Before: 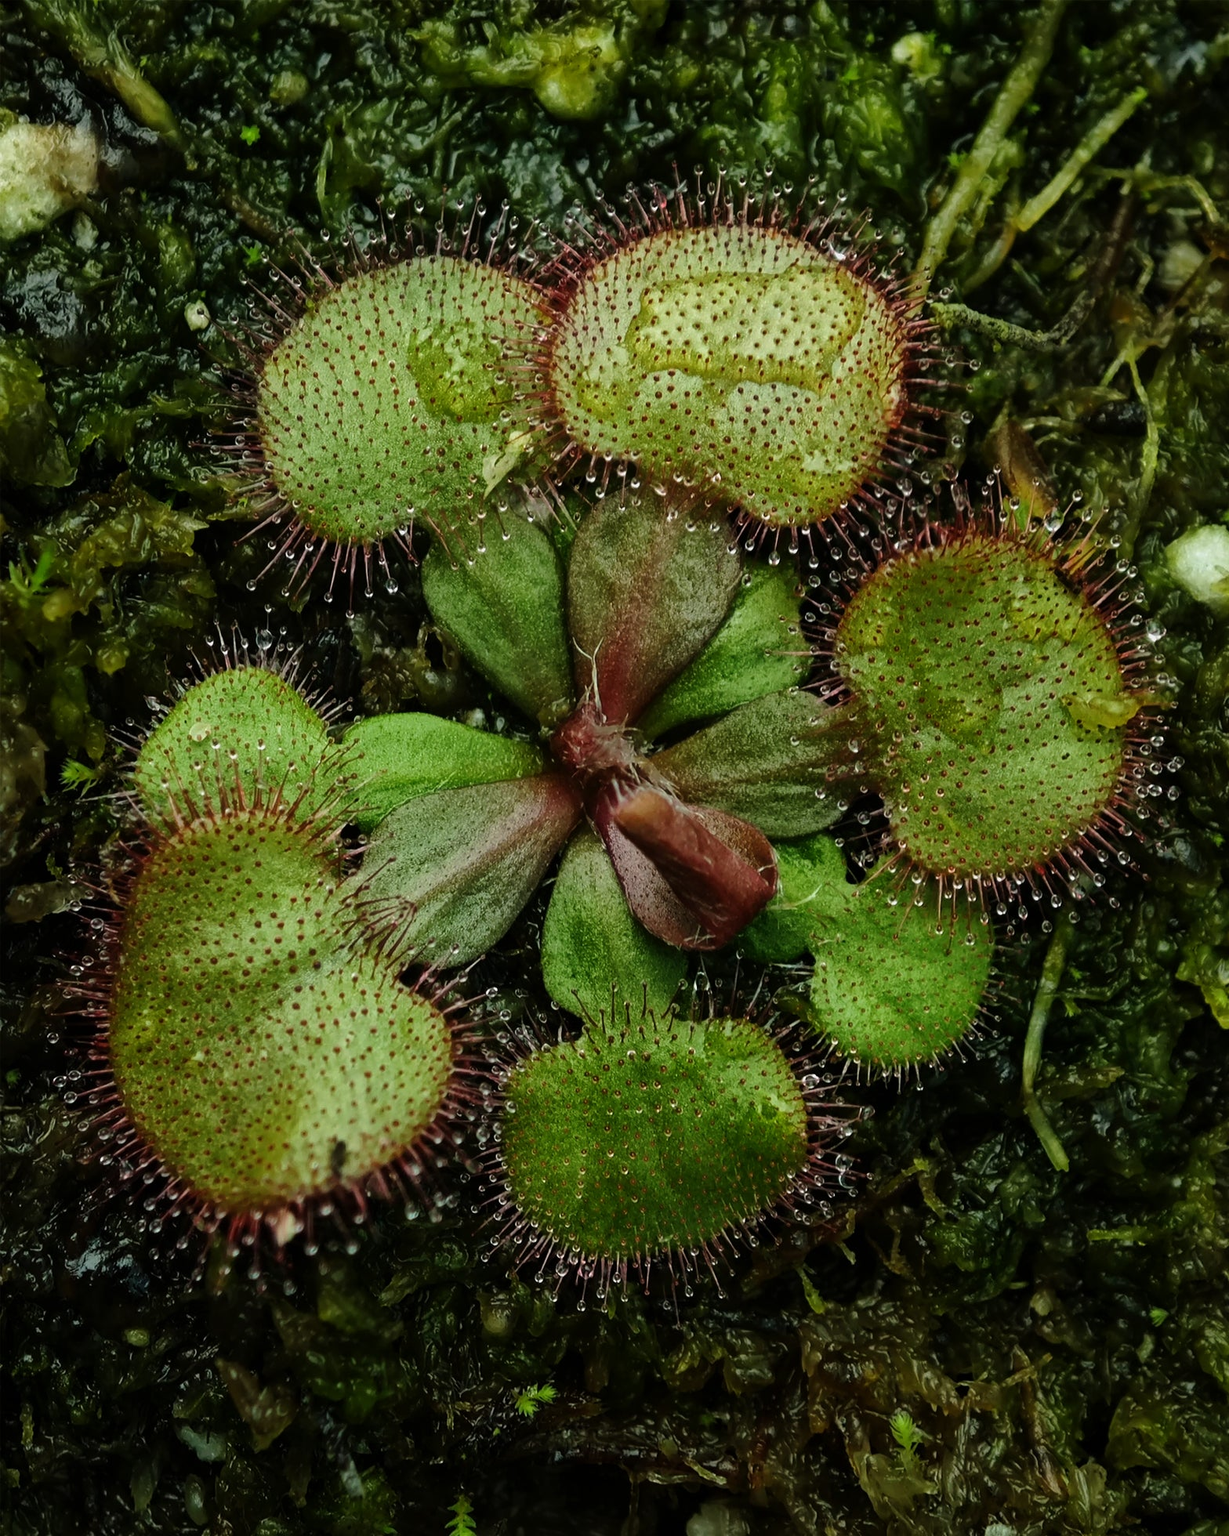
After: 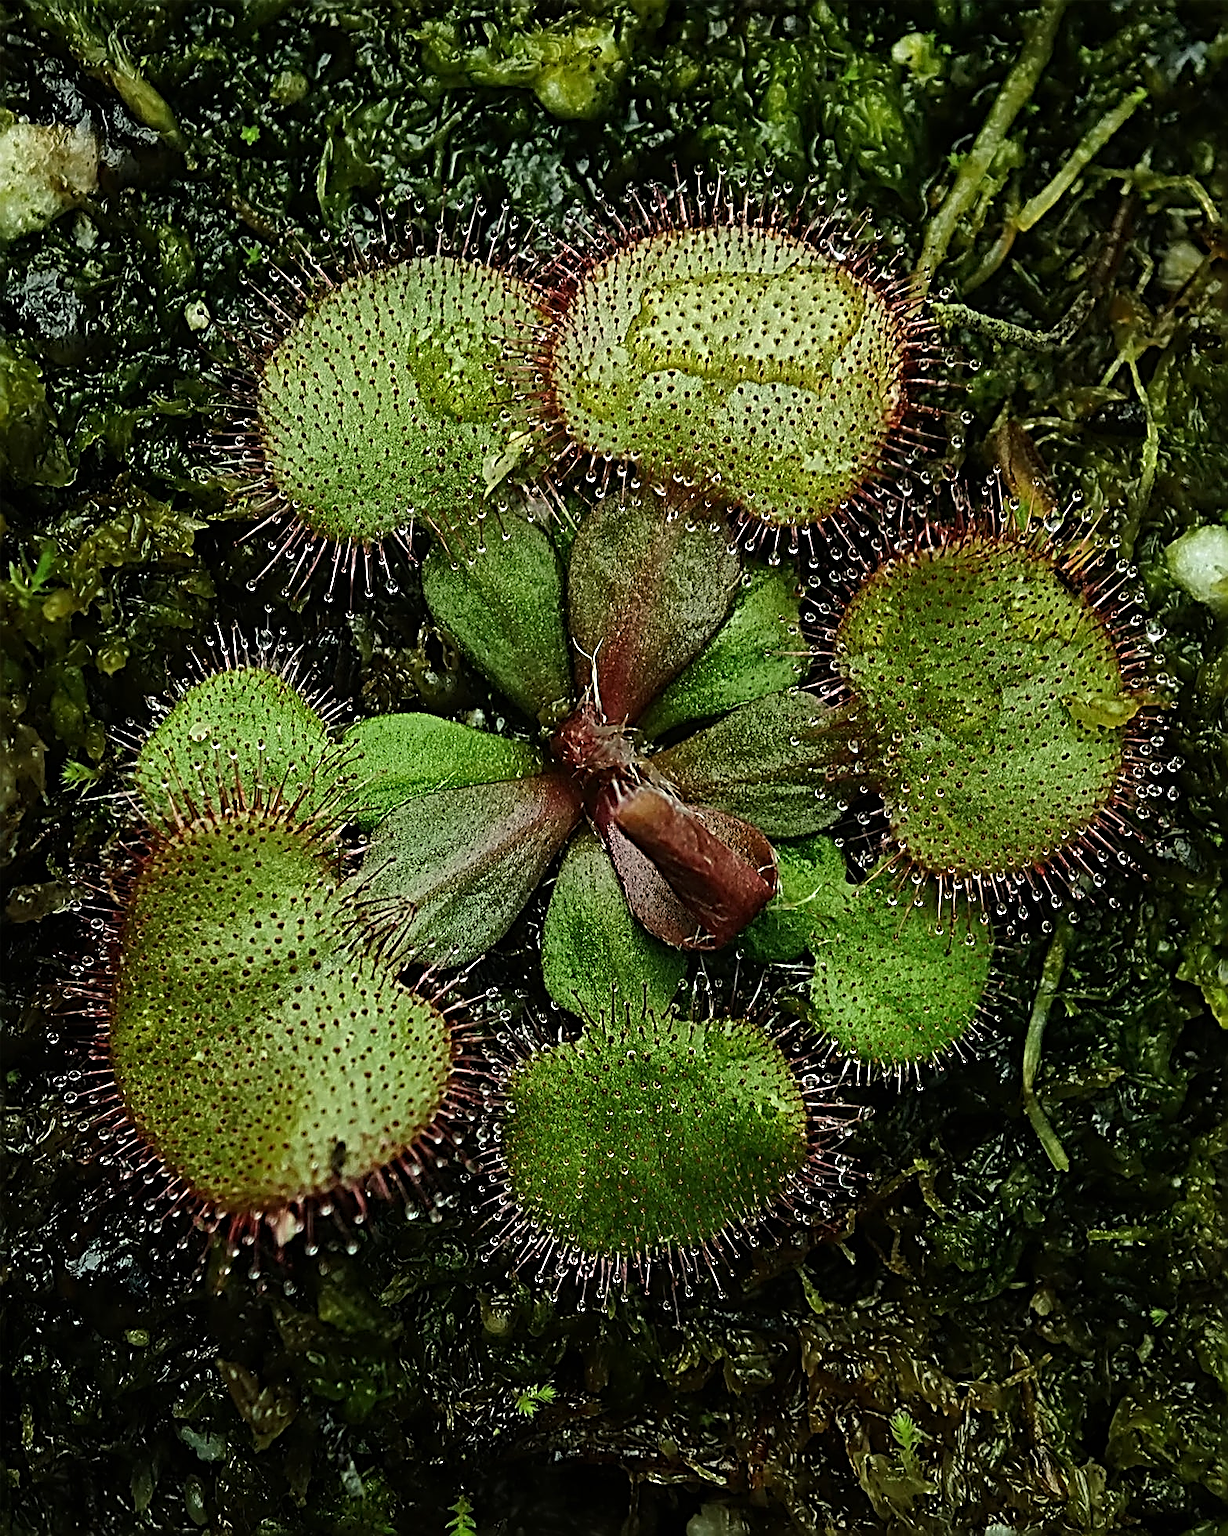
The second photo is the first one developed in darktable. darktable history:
sharpen: radius 3.192, amount 1.715
